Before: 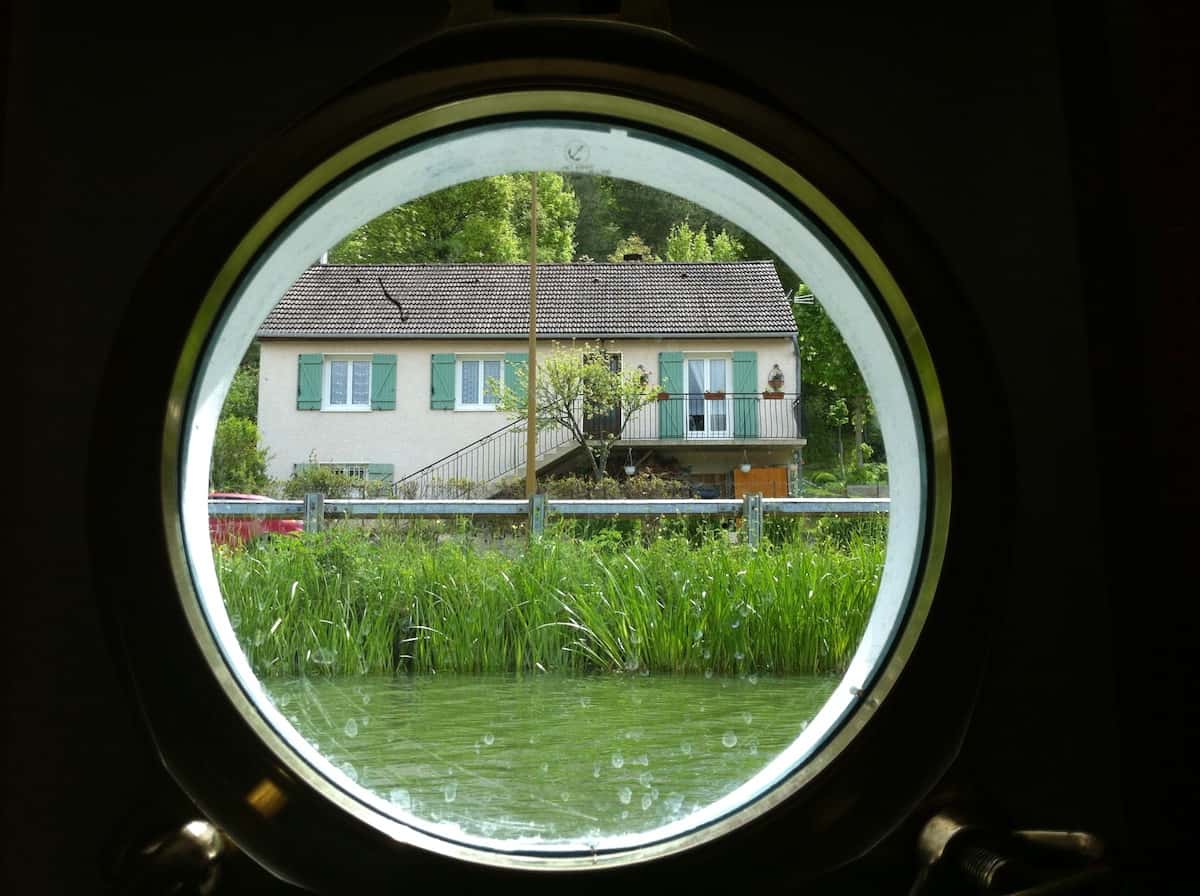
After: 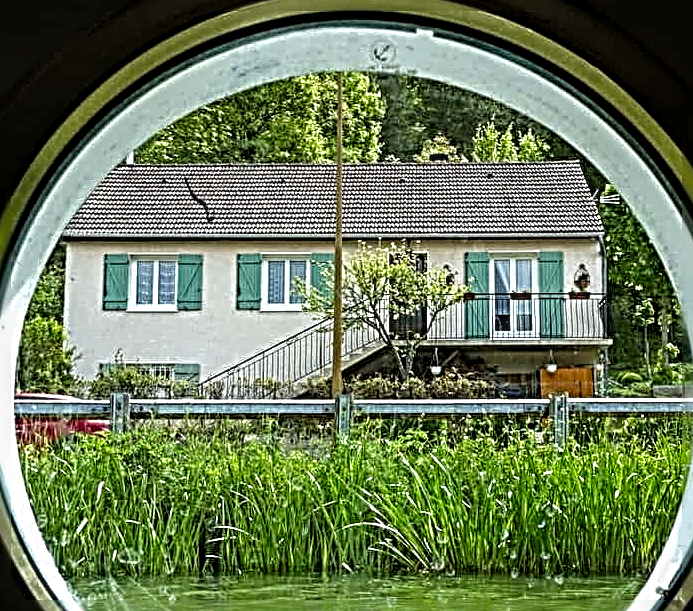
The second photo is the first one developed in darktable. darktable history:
local contrast: highlights 25%, detail 150%
color balance: output saturation 110%
crop: left 16.202%, top 11.208%, right 26.045%, bottom 20.557%
sharpen: radius 4.001, amount 2
